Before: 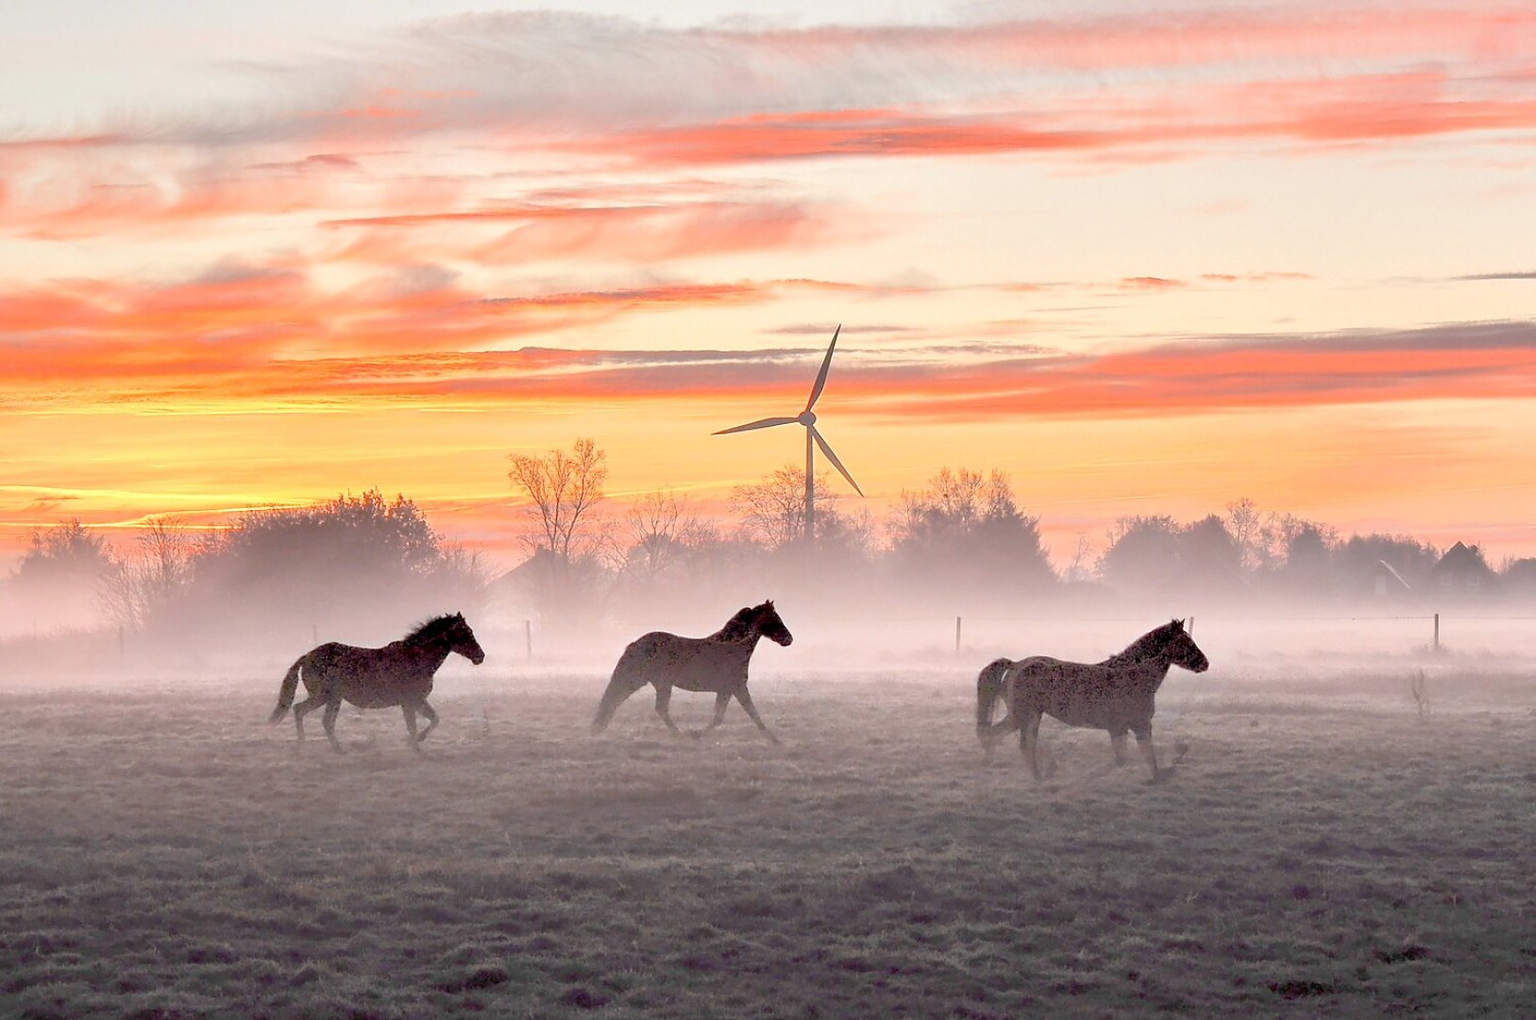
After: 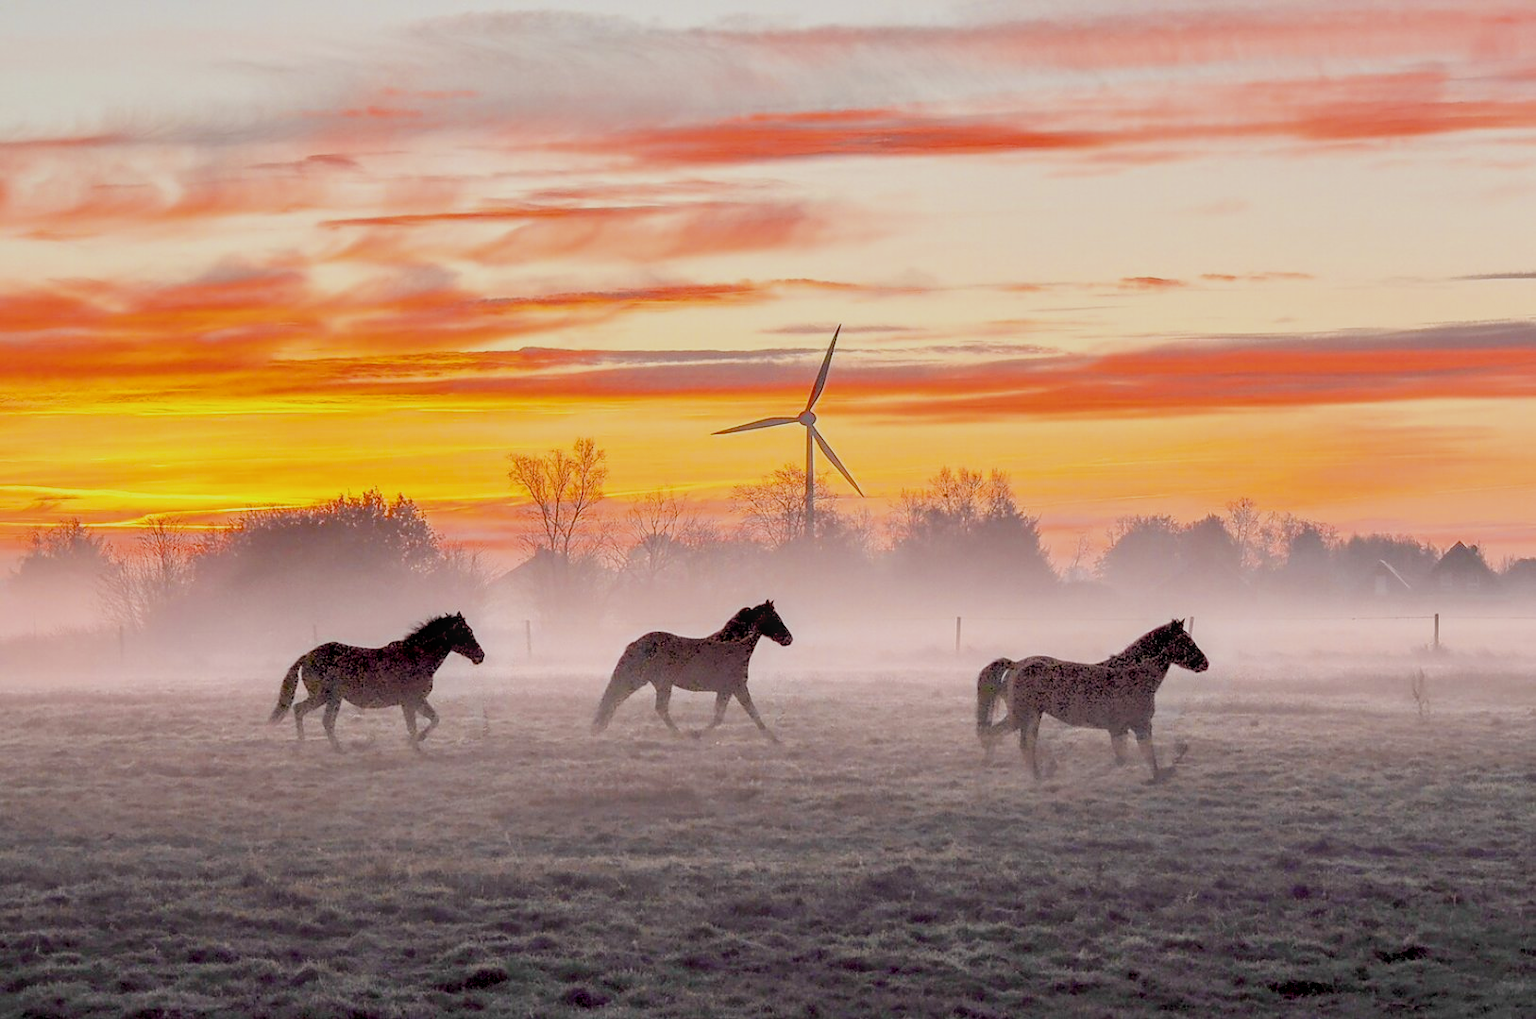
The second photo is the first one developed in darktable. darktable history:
filmic rgb: black relative exposure -7.65 EV, white relative exposure 4.56 EV, hardness 3.61
tone equalizer "mask blending: all purposes": on, module defaults
local contrast: detail 130%
color balance rgb: linear chroma grading › global chroma 15%, perceptual saturation grading › global saturation 30%
color zones: curves: ch0 [(0.068, 0.464) (0.25, 0.5) (0.48, 0.508) (0.75, 0.536) (0.886, 0.476) (0.967, 0.456)]; ch1 [(0.066, 0.456) (0.25, 0.5) (0.616, 0.508) (0.746, 0.56) (0.934, 0.444)]
